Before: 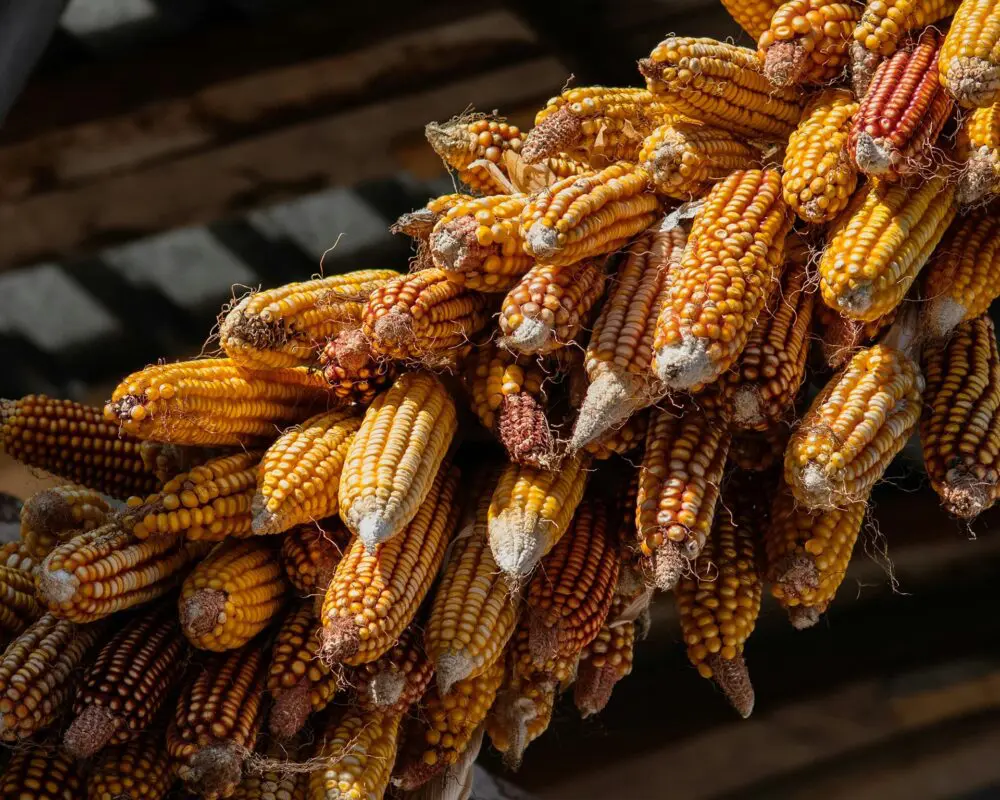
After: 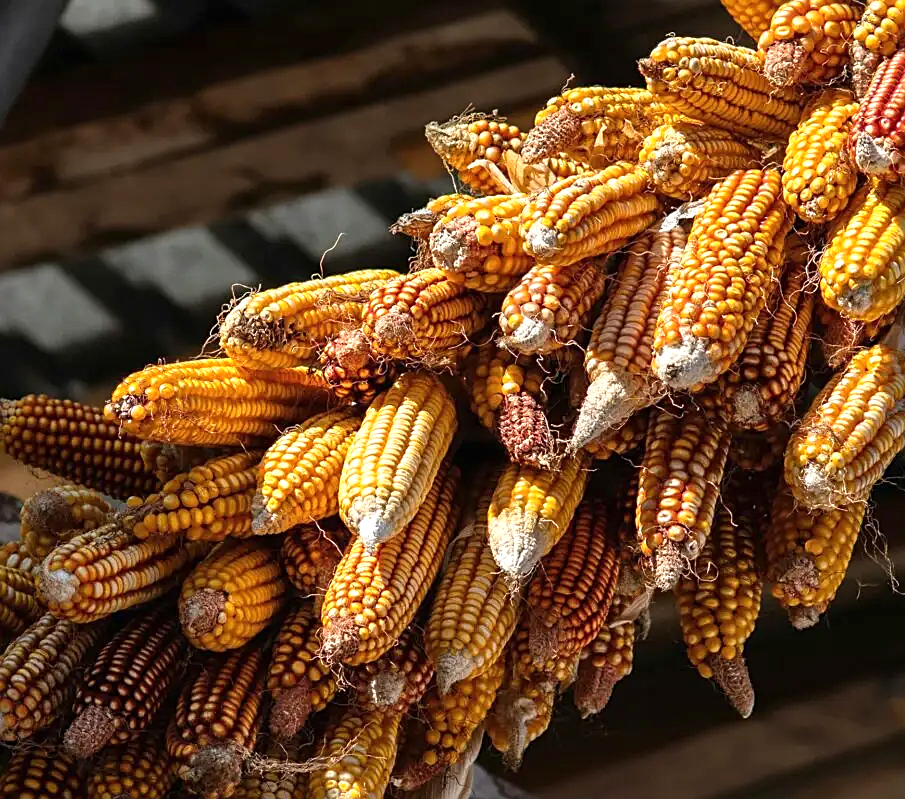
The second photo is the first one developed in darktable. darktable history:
sharpen: on, module defaults
exposure: black level correction 0, exposure 0.679 EV, compensate highlight preservation false
crop: right 9.49%, bottom 0.034%
